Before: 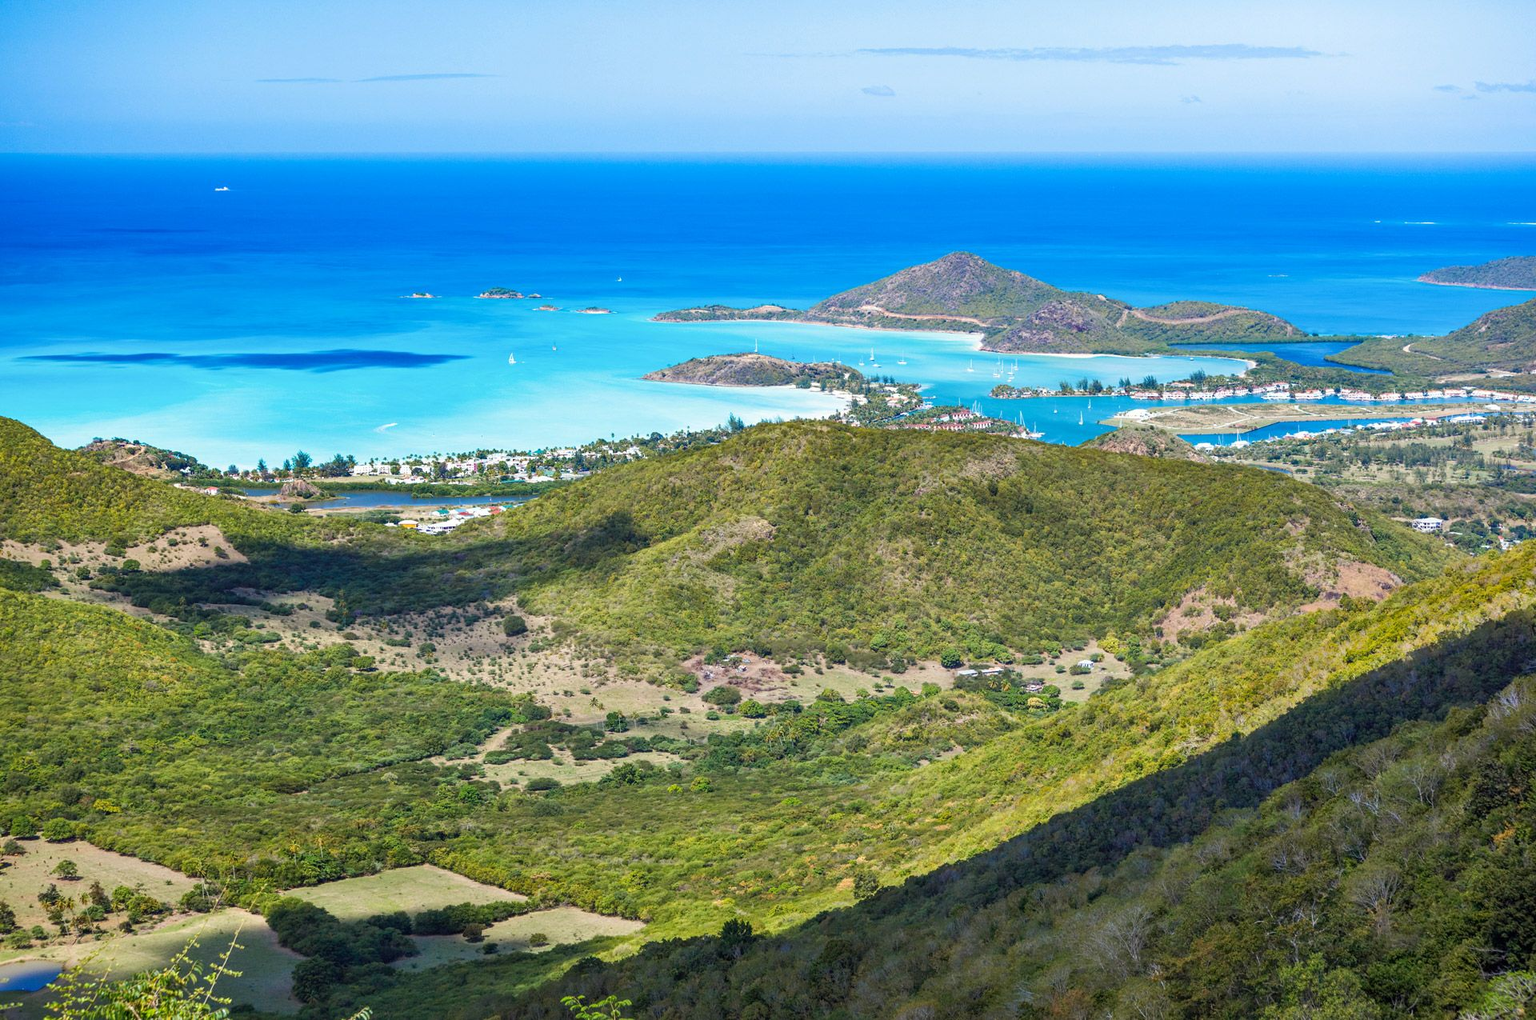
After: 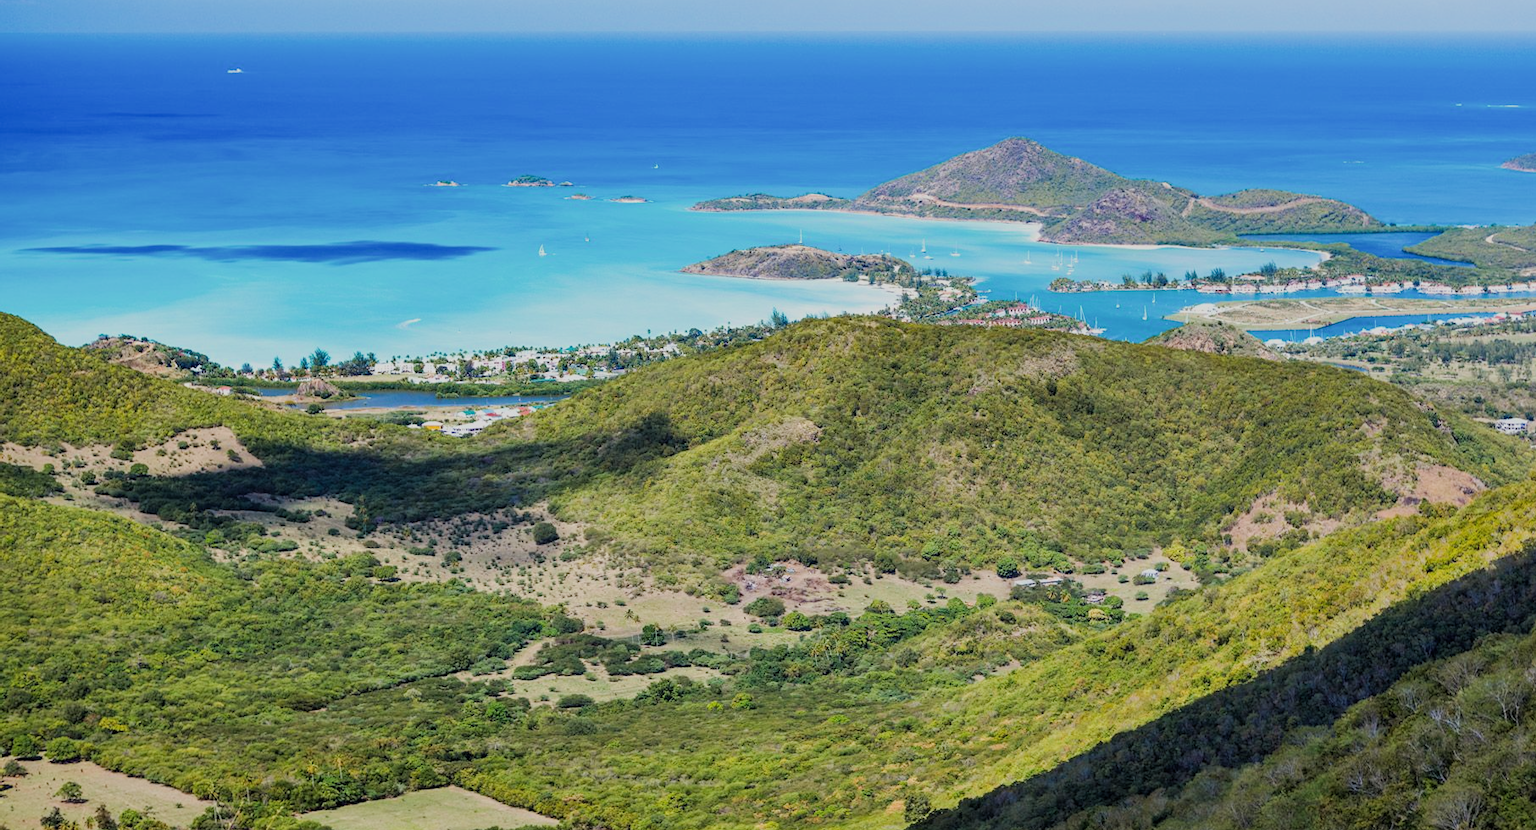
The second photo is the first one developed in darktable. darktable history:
filmic rgb: black relative exposure -7.65 EV, white relative exposure 4.56 EV, hardness 3.61, contrast 1.058
crop and rotate: angle 0.036°, top 11.994%, right 5.479%, bottom 11.038%
